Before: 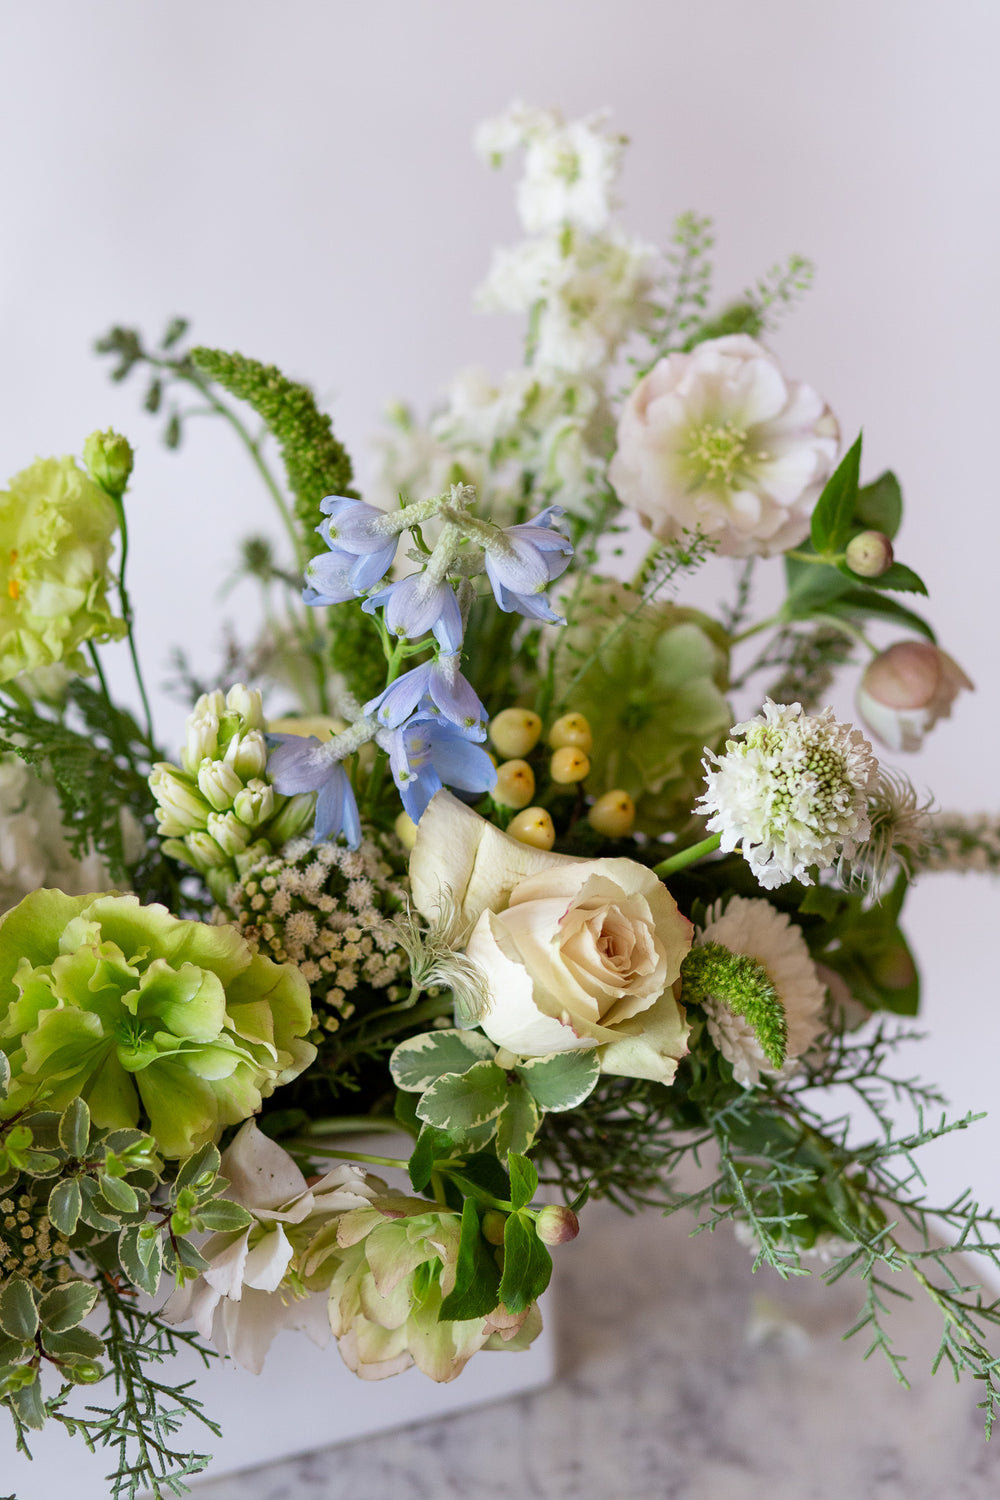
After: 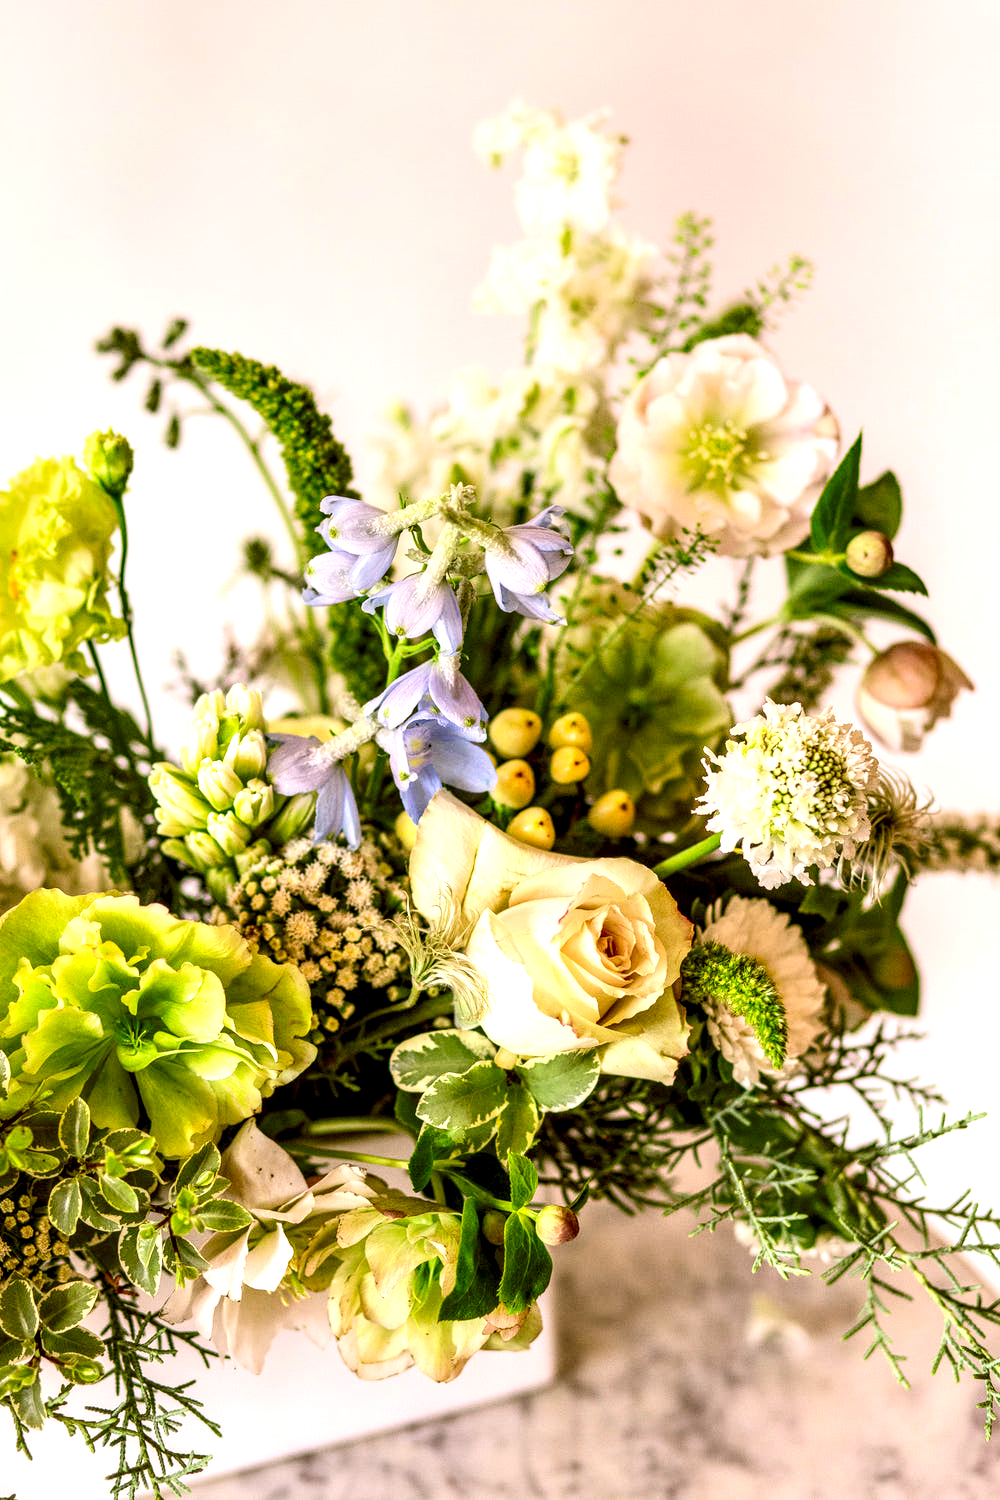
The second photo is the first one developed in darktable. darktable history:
local contrast: highlights 16%, detail 188%
color correction: highlights a* 8.21, highlights b* 15.41, shadows a* -0.644, shadows b* 26.71
exposure: exposure 0.49 EV, compensate highlight preservation false
shadows and highlights: shadows 75, highlights -23.99, shadows color adjustment 98.01%, highlights color adjustment 57.74%, soften with gaussian
contrast brightness saturation: contrast 0.197, brightness 0.163, saturation 0.222
